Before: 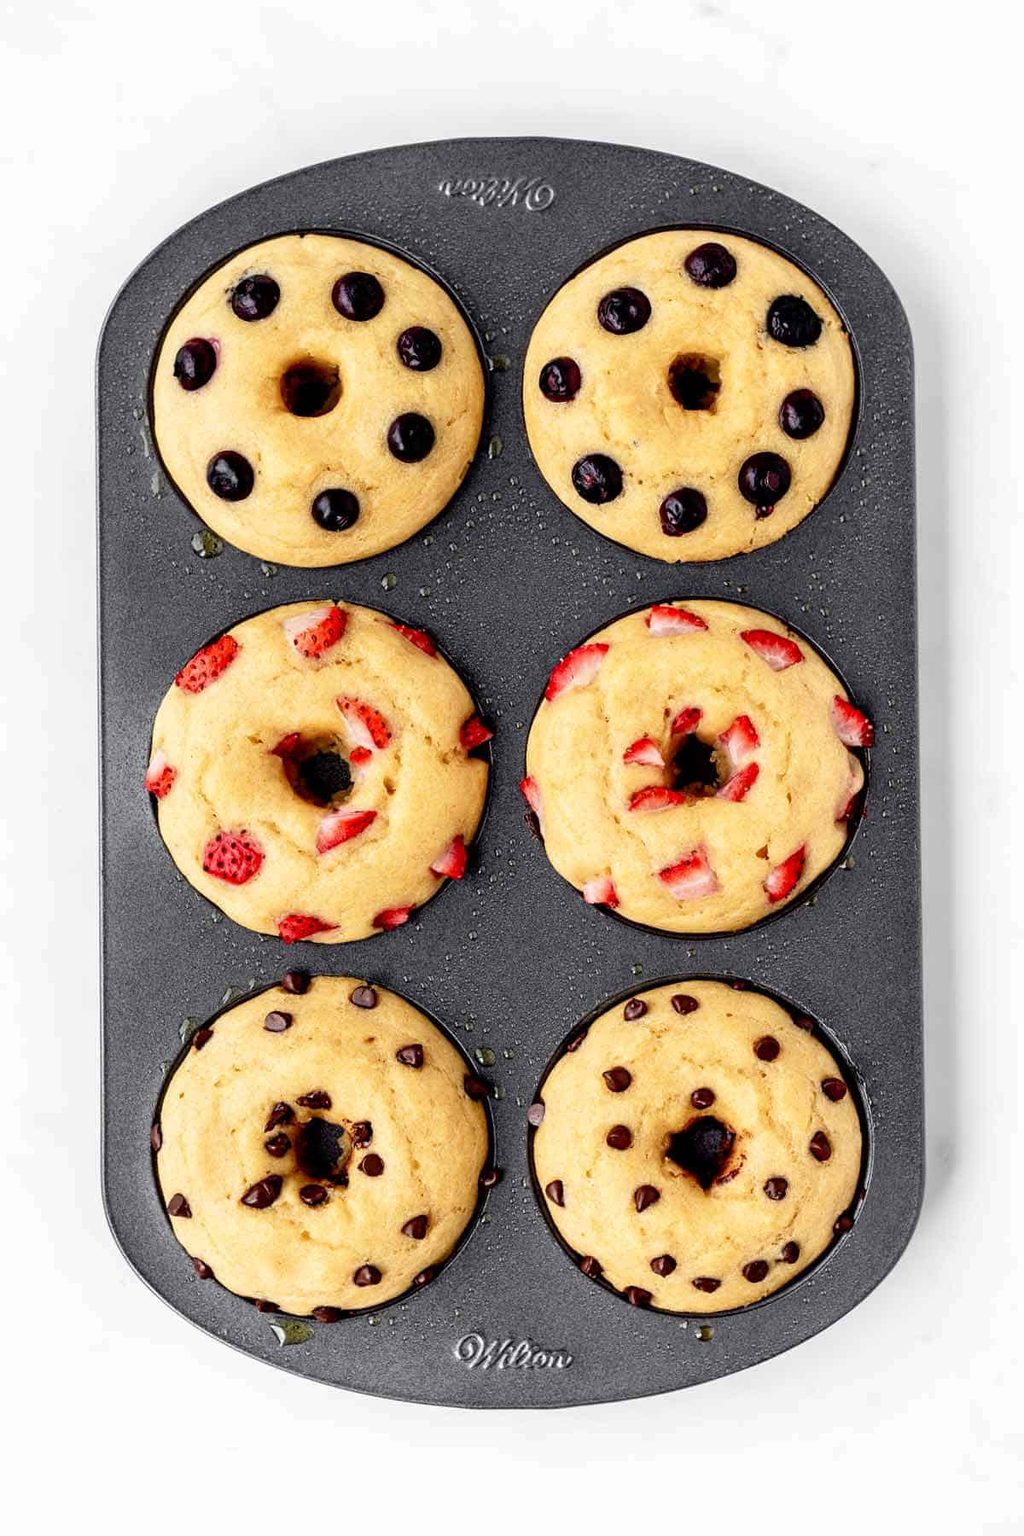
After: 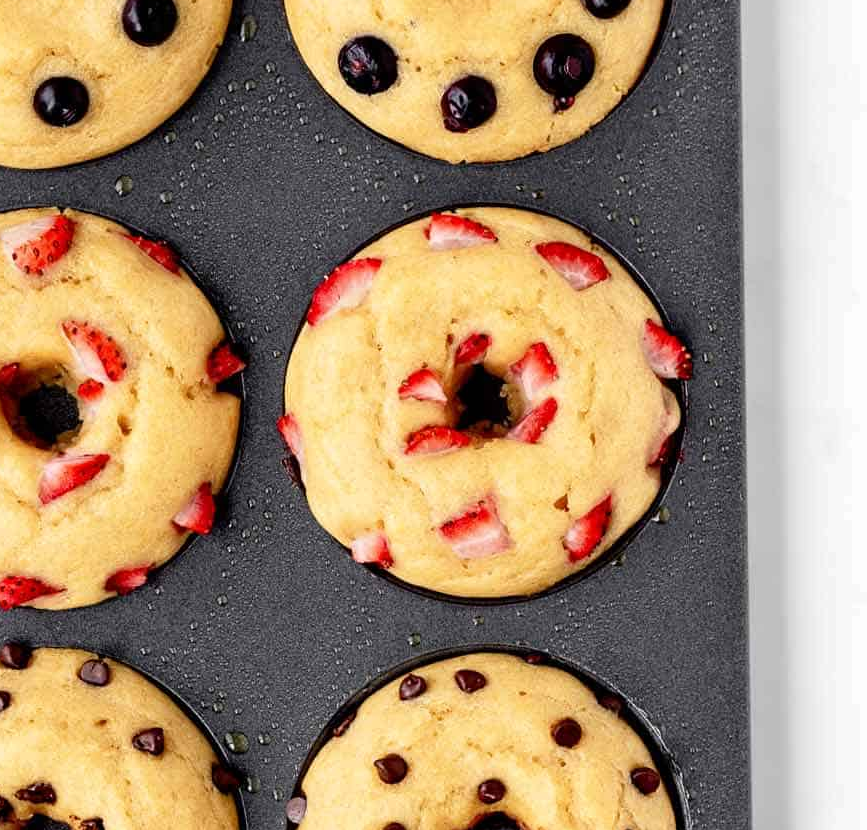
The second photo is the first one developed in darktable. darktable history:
crop and rotate: left 27.729%, top 27.569%, bottom 26.303%
